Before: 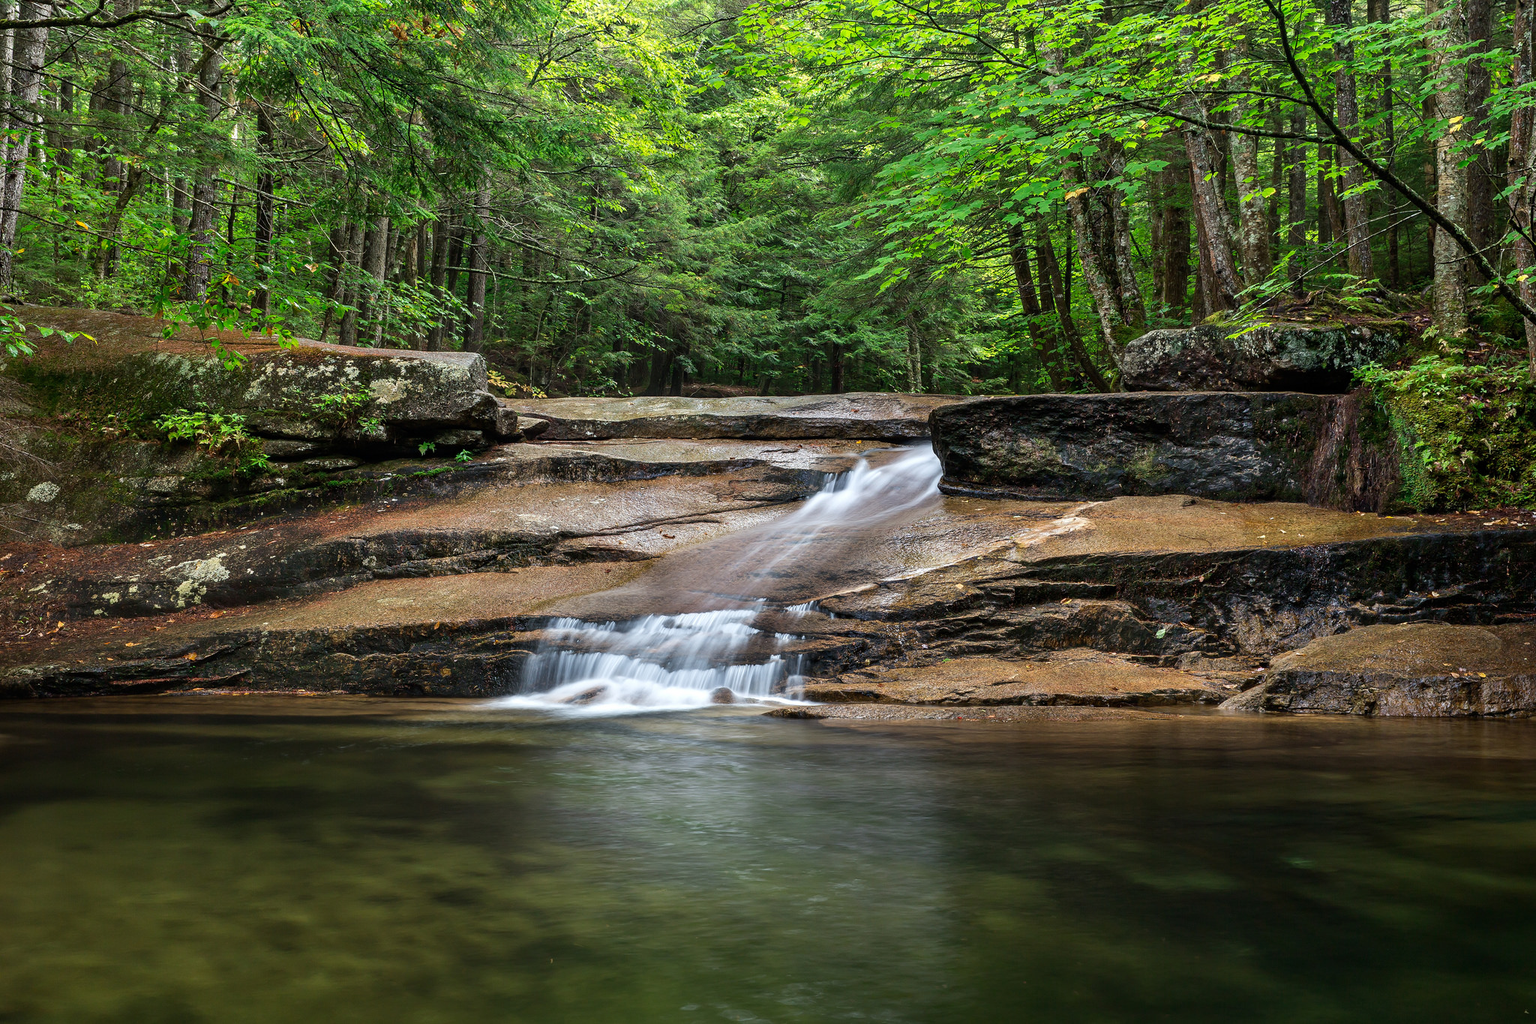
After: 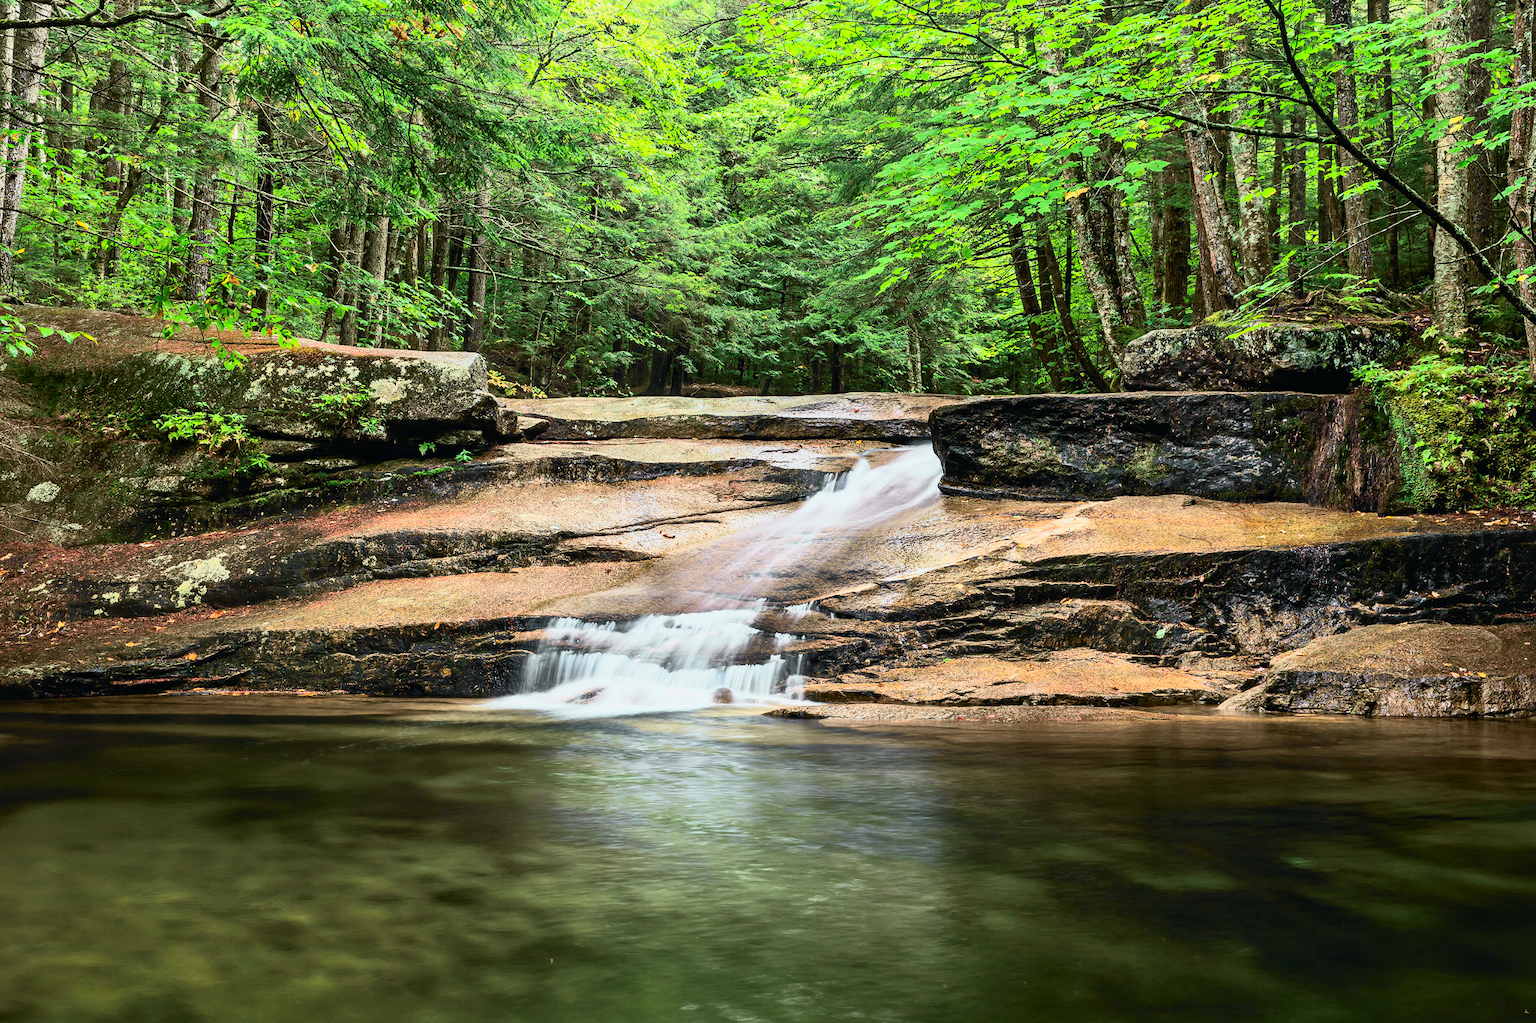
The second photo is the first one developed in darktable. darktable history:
local contrast: mode bilateral grid, contrast 20, coarseness 50, detail 120%, midtone range 0.2
tone curve: curves: ch0 [(0, 0.026) (0.181, 0.223) (0.405, 0.46) (0.456, 0.528) (0.634, 0.728) (0.877, 0.89) (0.984, 0.935)]; ch1 [(0, 0) (0.443, 0.43) (0.492, 0.488) (0.566, 0.579) (0.595, 0.625) (0.65, 0.657) (0.696, 0.725) (1, 1)]; ch2 [(0, 0) (0.33, 0.301) (0.421, 0.443) (0.447, 0.489) (0.495, 0.494) (0.537, 0.57) (0.586, 0.591) (0.663, 0.686) (1, 1)], color space Lab, independent channels, preserve colors none
base curve: curves: ch0 [(0, 0) (0.005, 0.002) (0.193, 0.295) (0.399, 0.664) (0.75, 0.928) (1, 1)]
